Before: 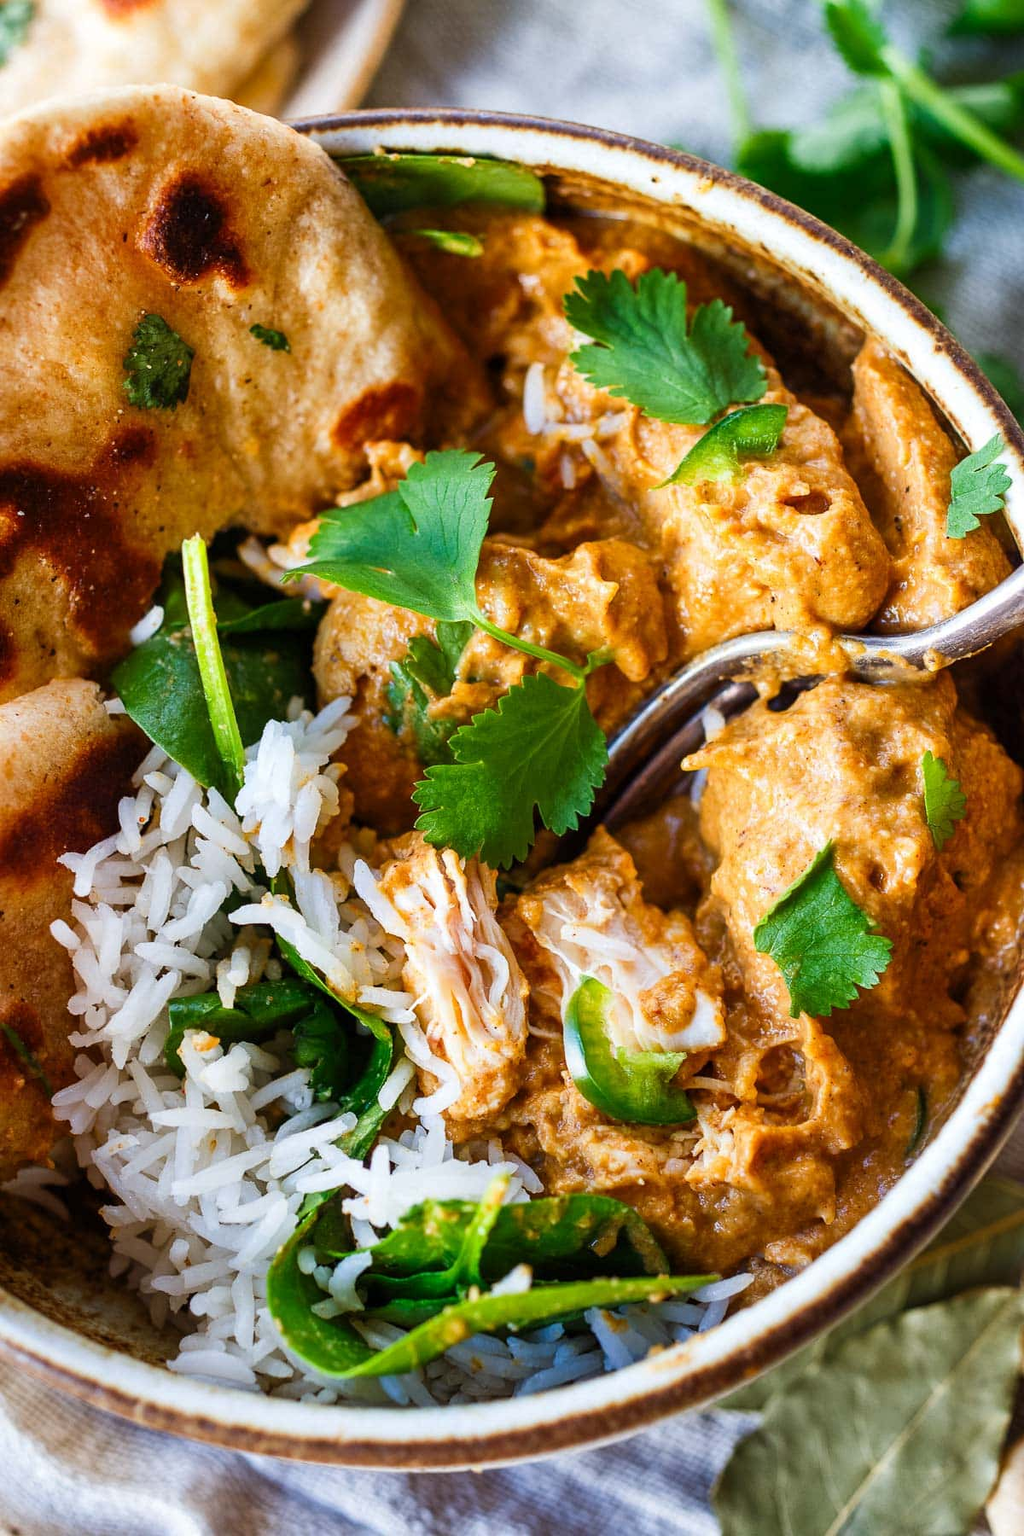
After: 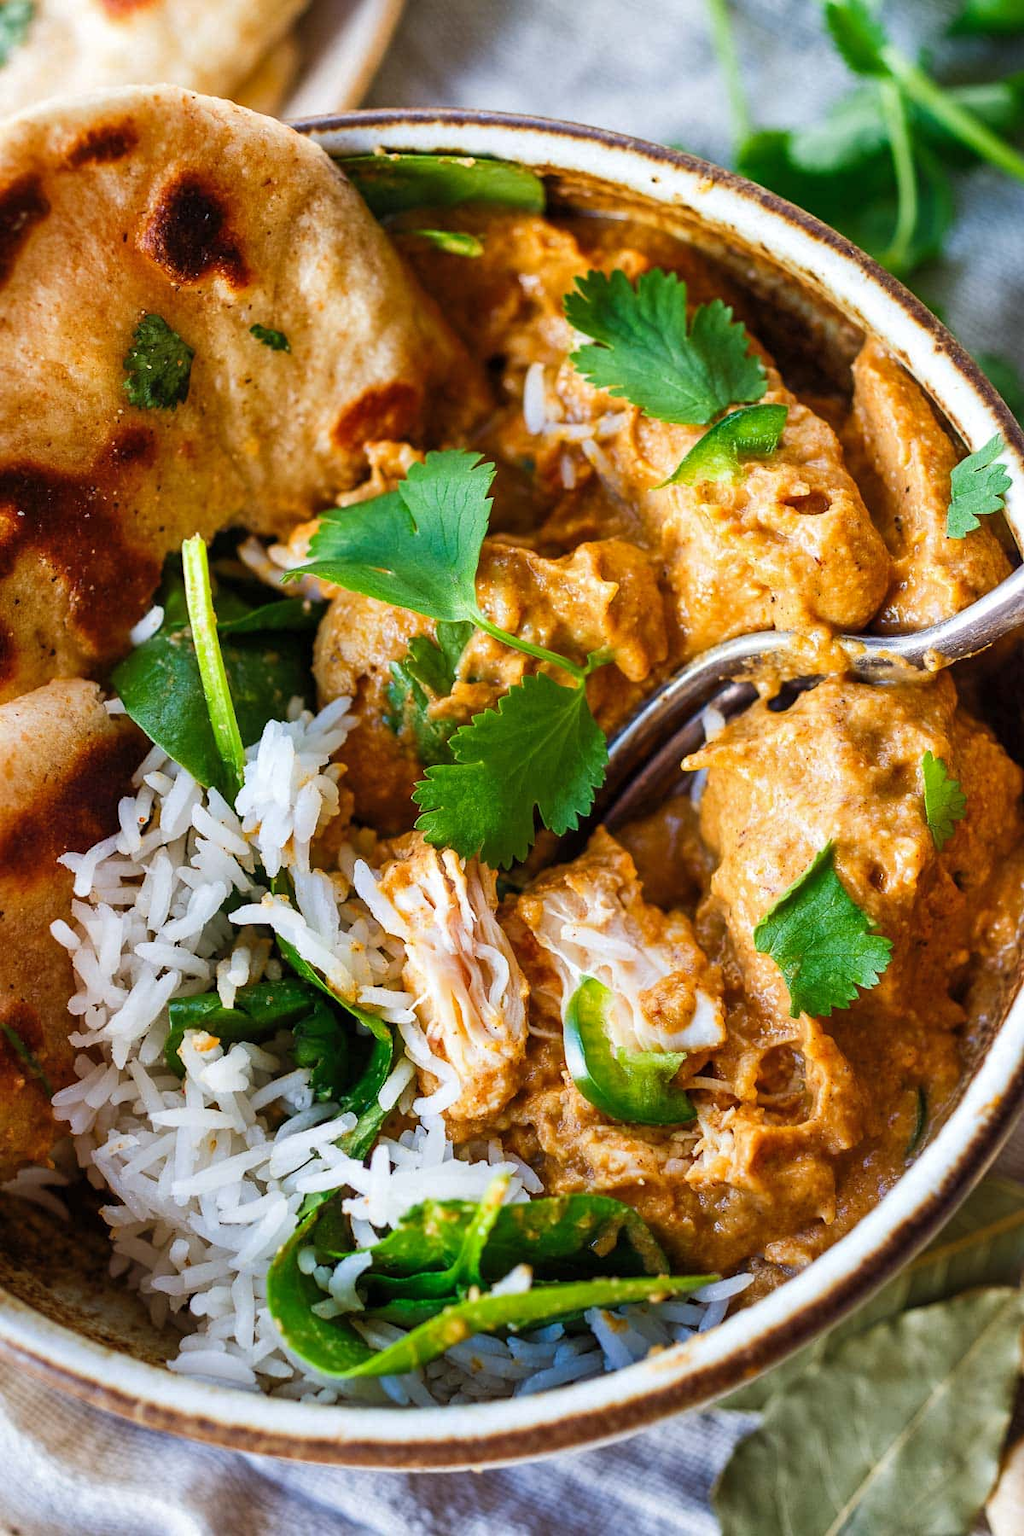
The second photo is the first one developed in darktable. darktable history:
shadows and highlights: shadows 25.79, highlights -26.55, highlights color adjustment 32.26%
tone equalizer: on, module defaults
